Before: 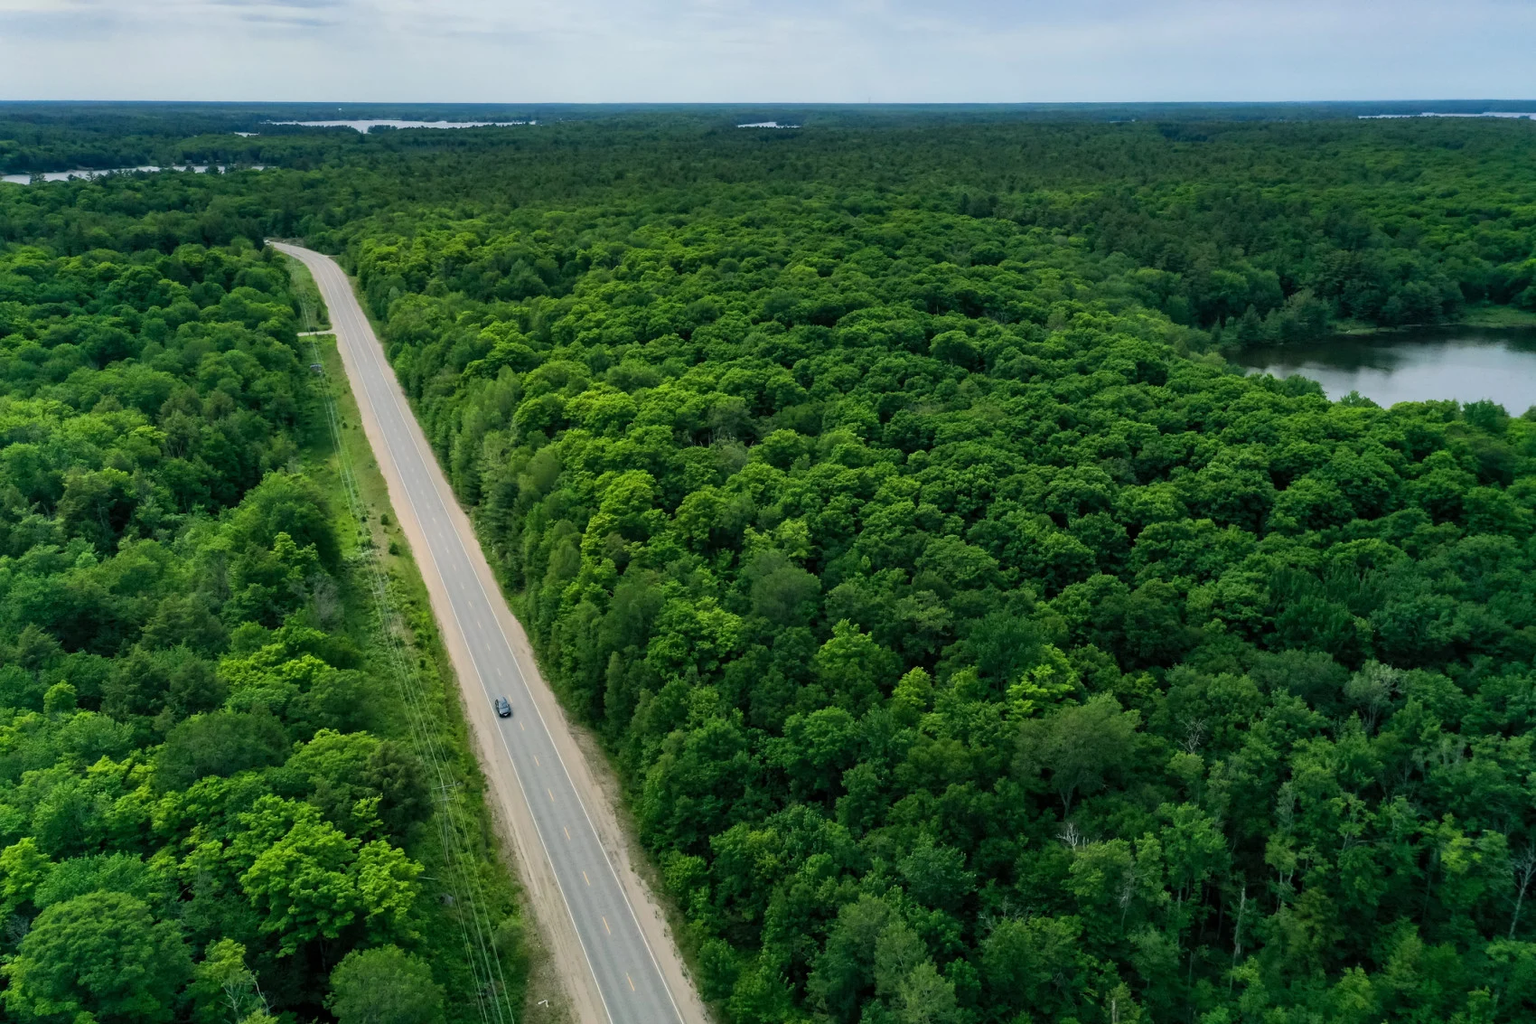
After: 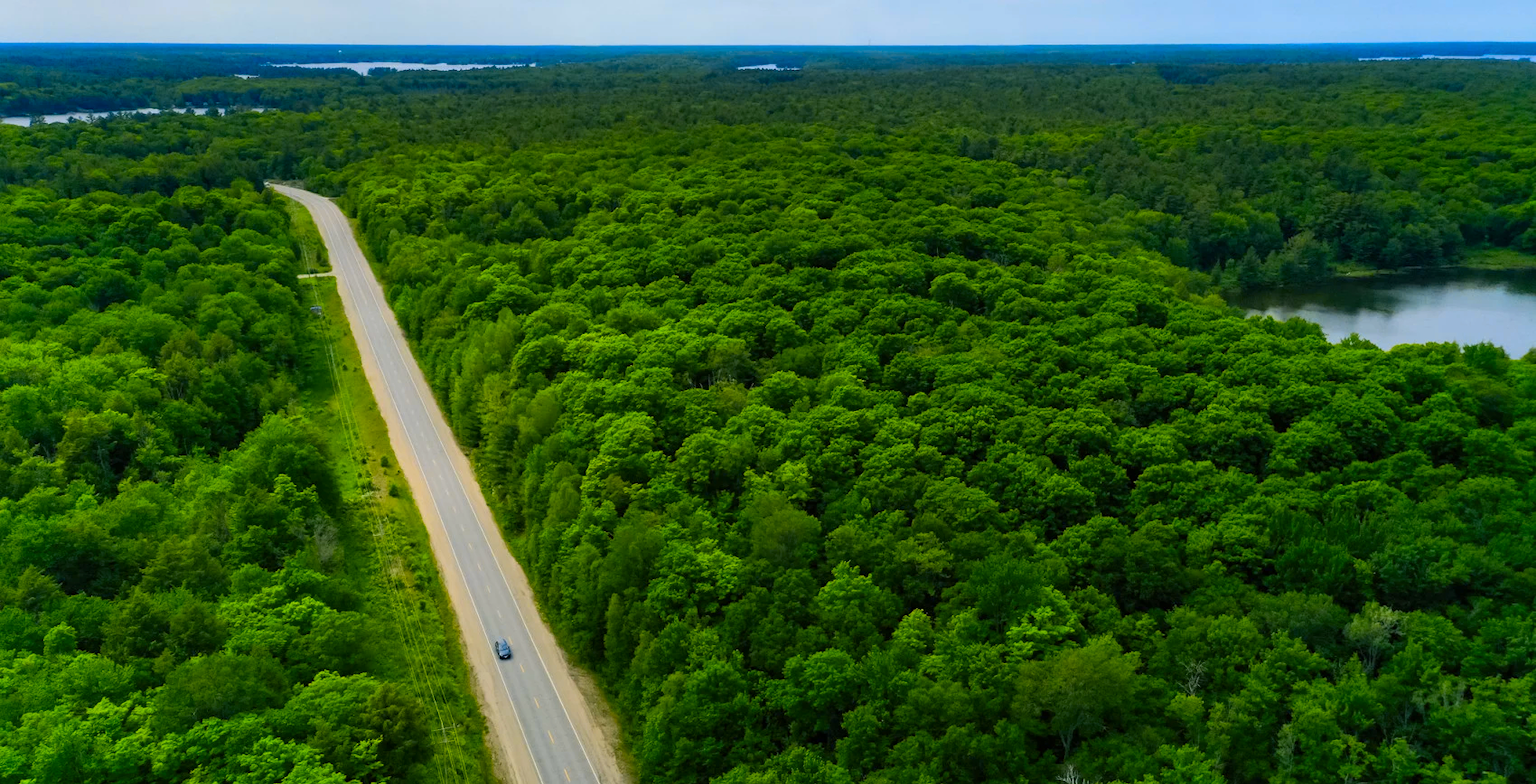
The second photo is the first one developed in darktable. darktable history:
crop: top 5.667%, bottom 17.637%
vibrance: on, module defaults
color contrast: green-magenta contrast 1.12, blue-yellow contrast 1.95, unbound 0
